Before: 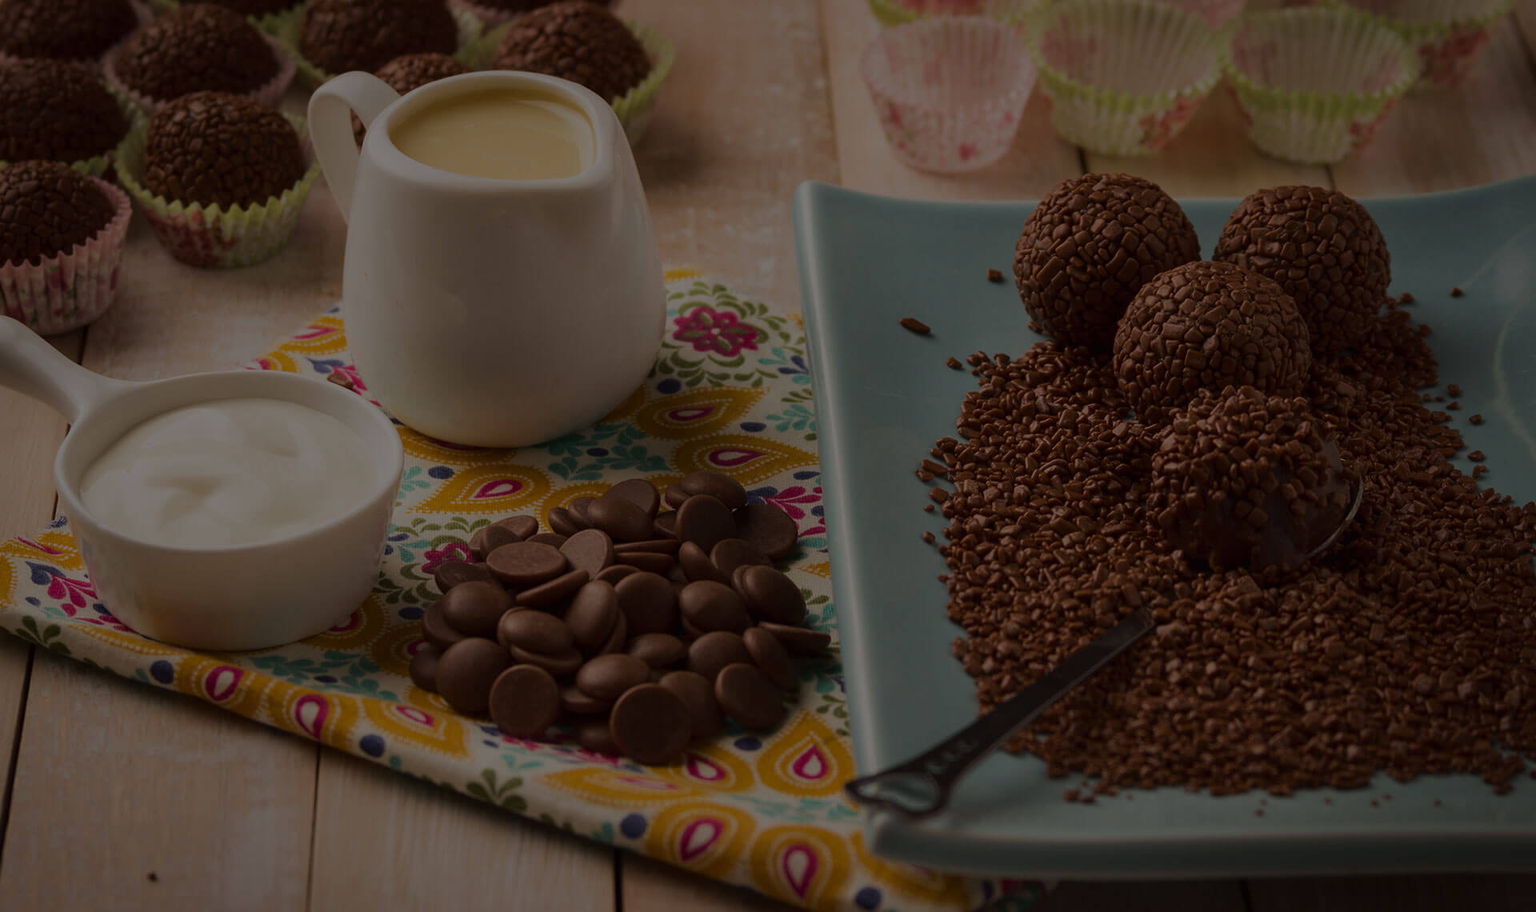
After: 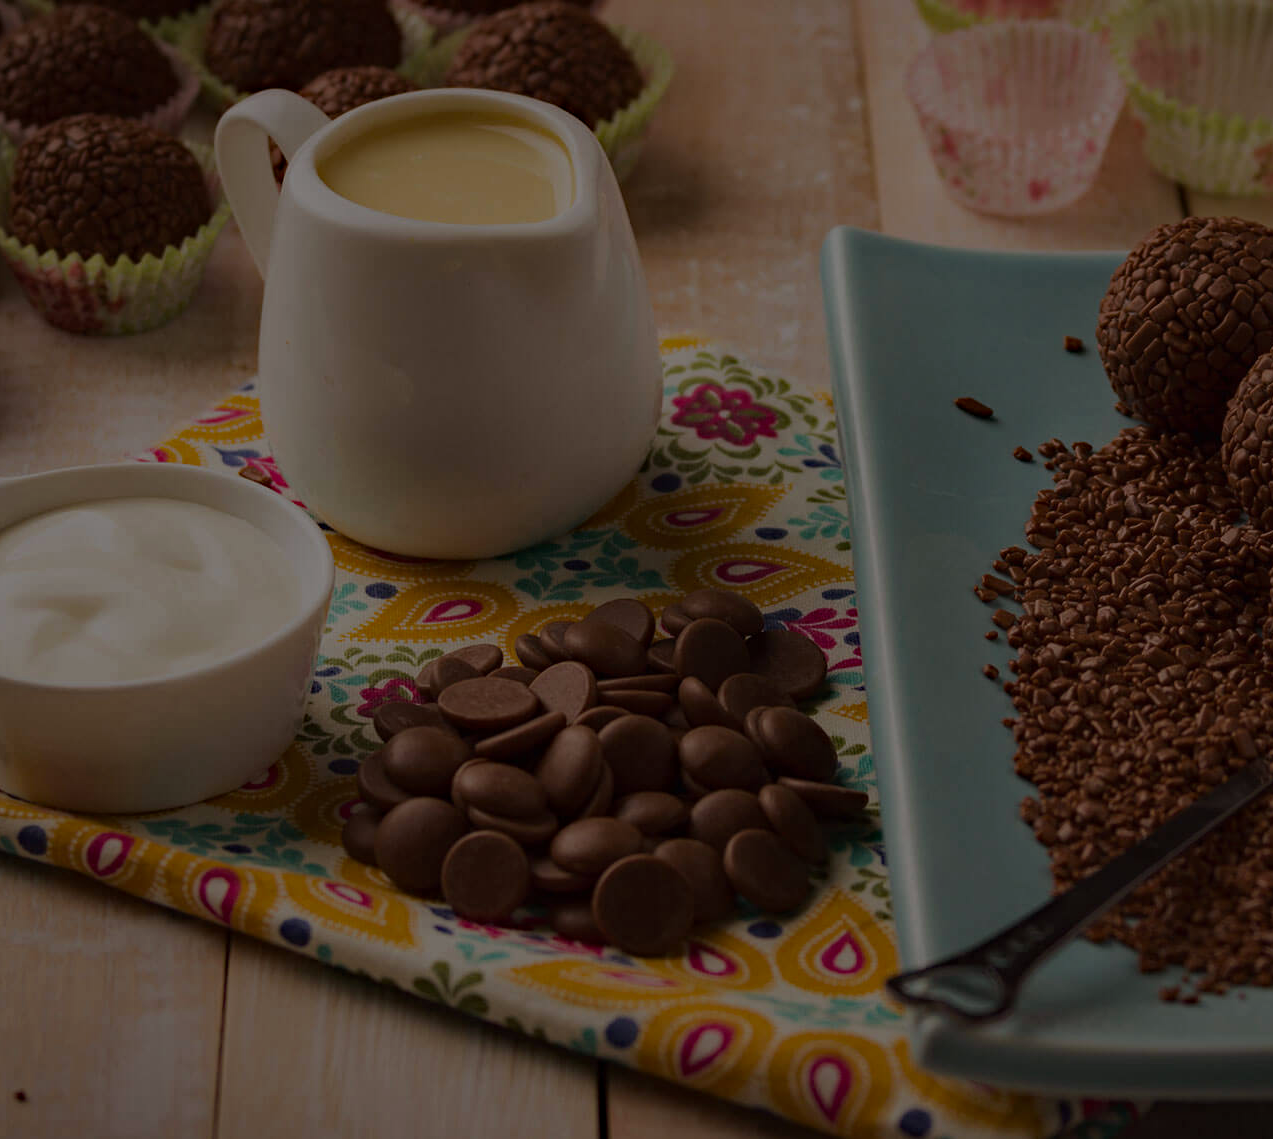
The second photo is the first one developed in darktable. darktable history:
haze removal: compatibility mode true, adaptive false
crop and rotate: left 8.877%, right 24.795%
